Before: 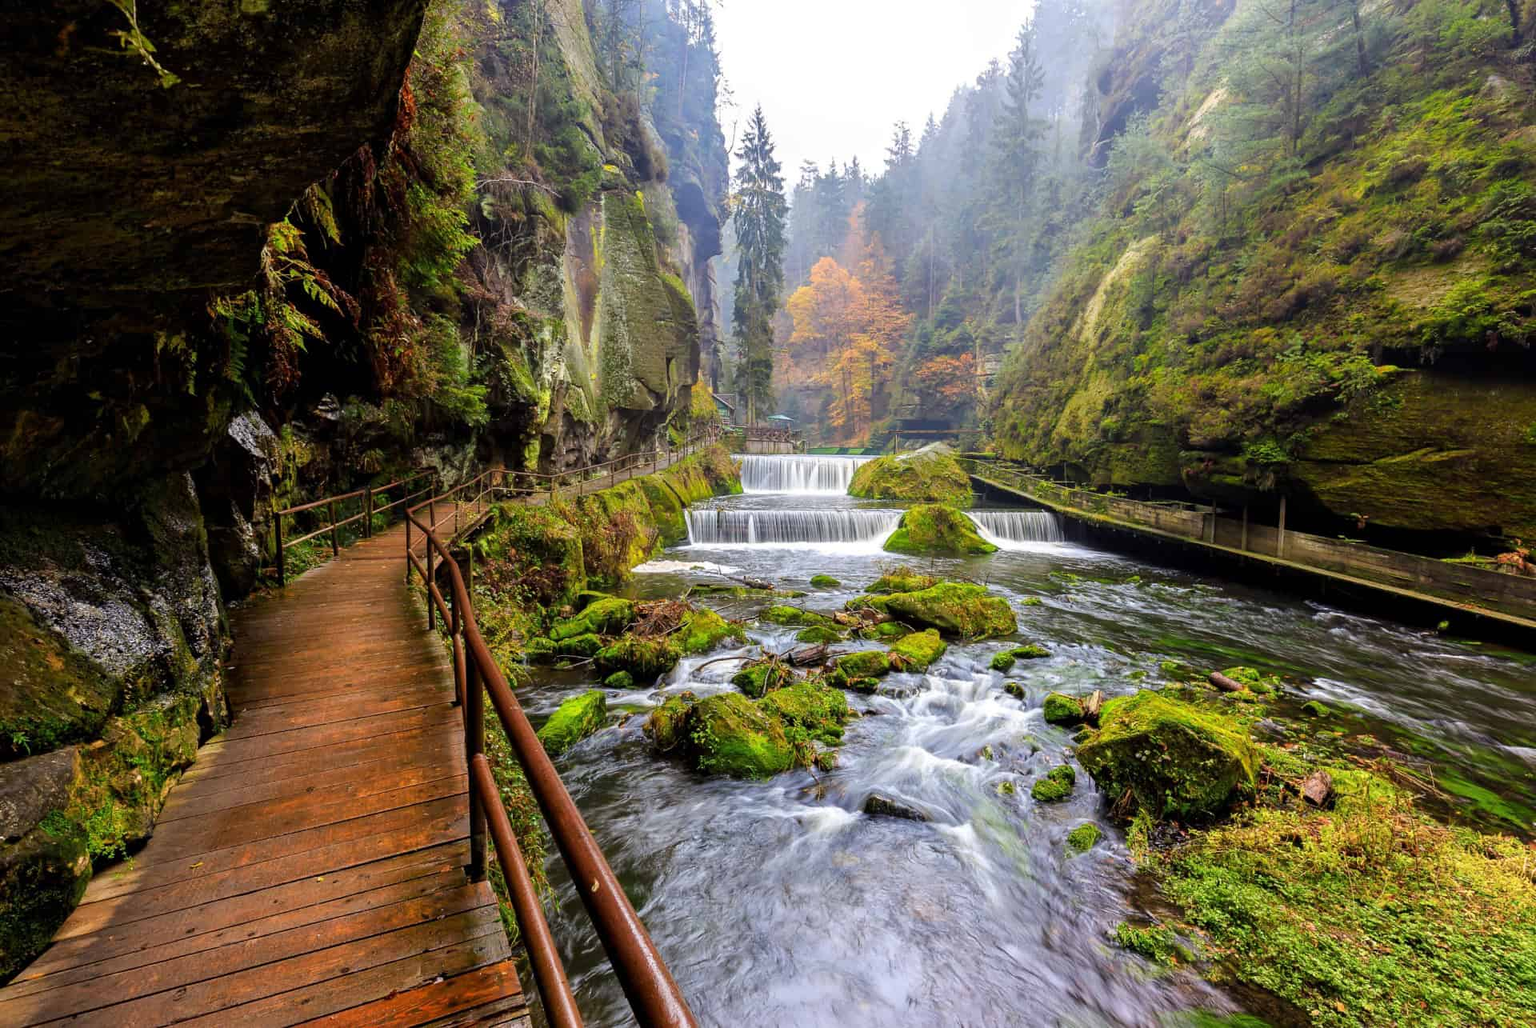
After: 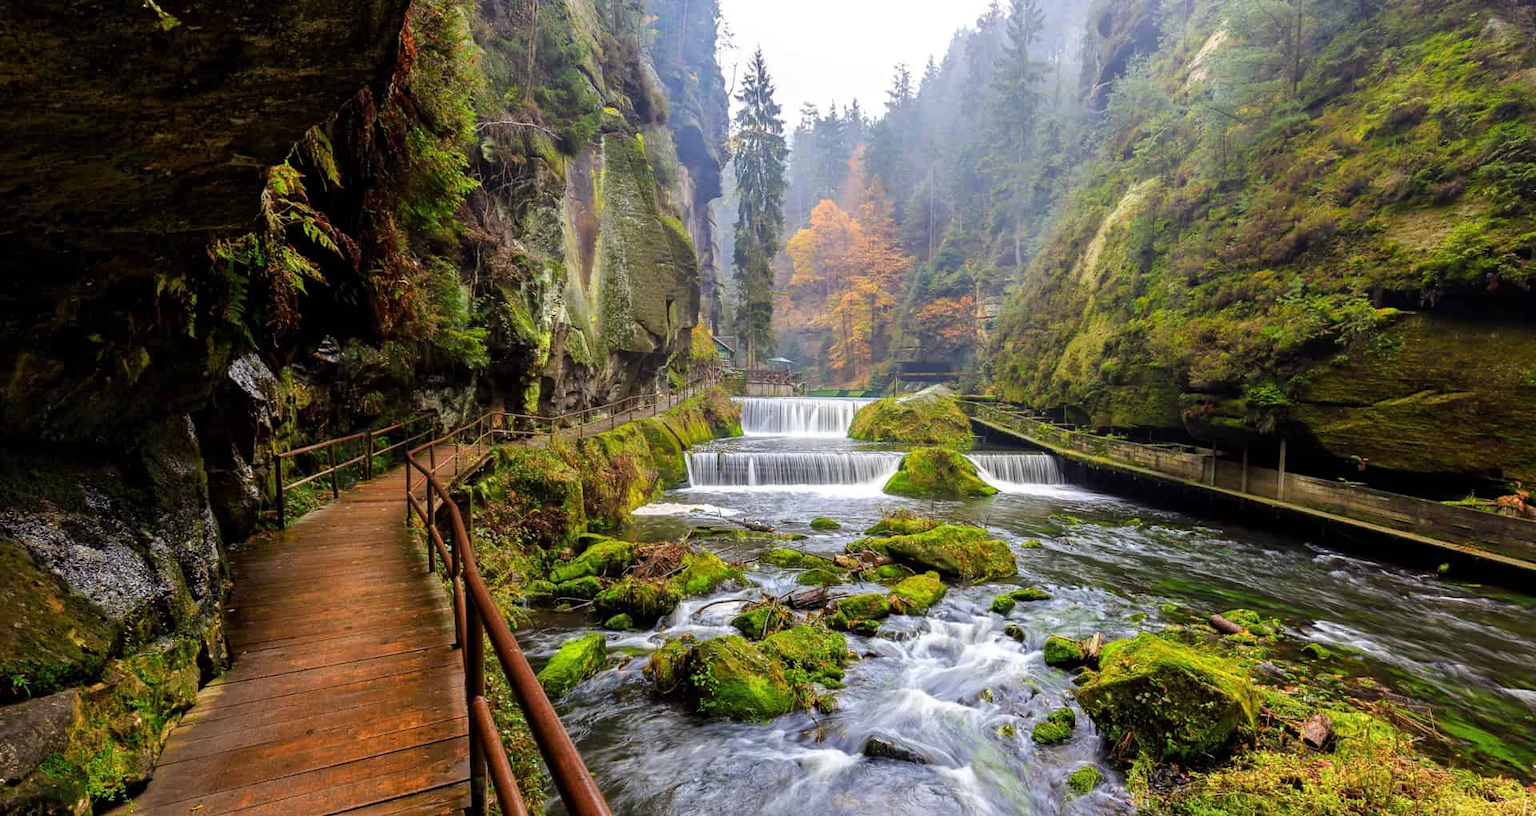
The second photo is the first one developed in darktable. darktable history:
crop and rotate: top 5.656%, bottom 14.952%
